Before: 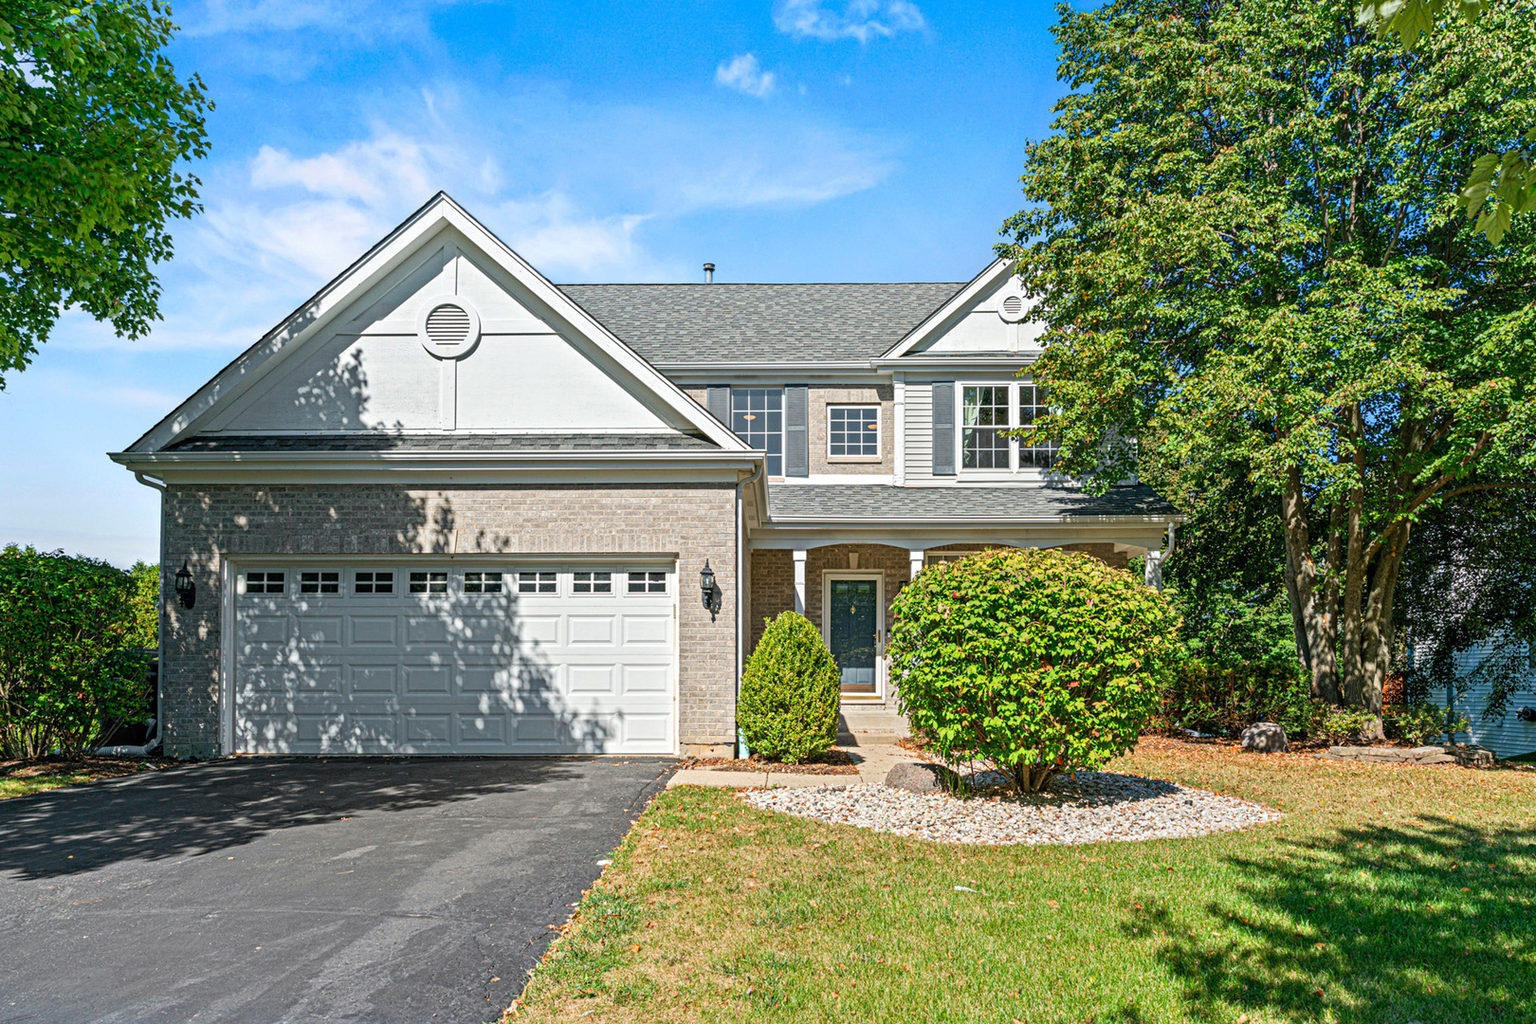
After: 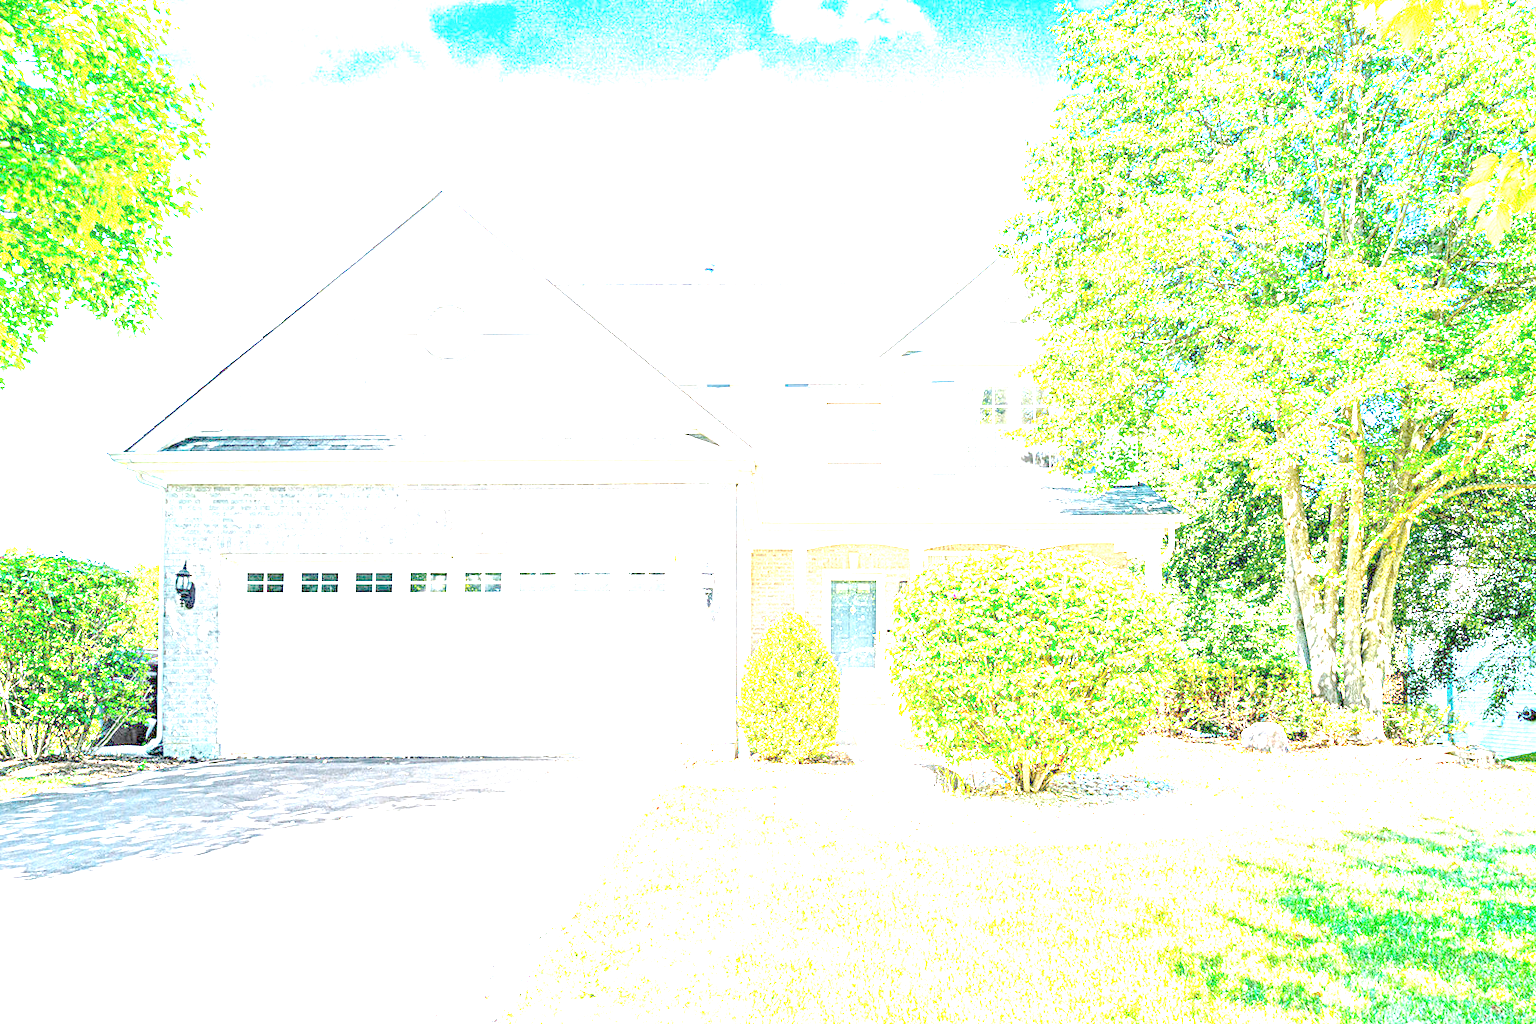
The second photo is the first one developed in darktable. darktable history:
white balance: red 1, blue 1.079
exposure: black level correction 0.005, exposure 2.084 EV, compensate highlight preservation false
local contrast: on, module defaults
